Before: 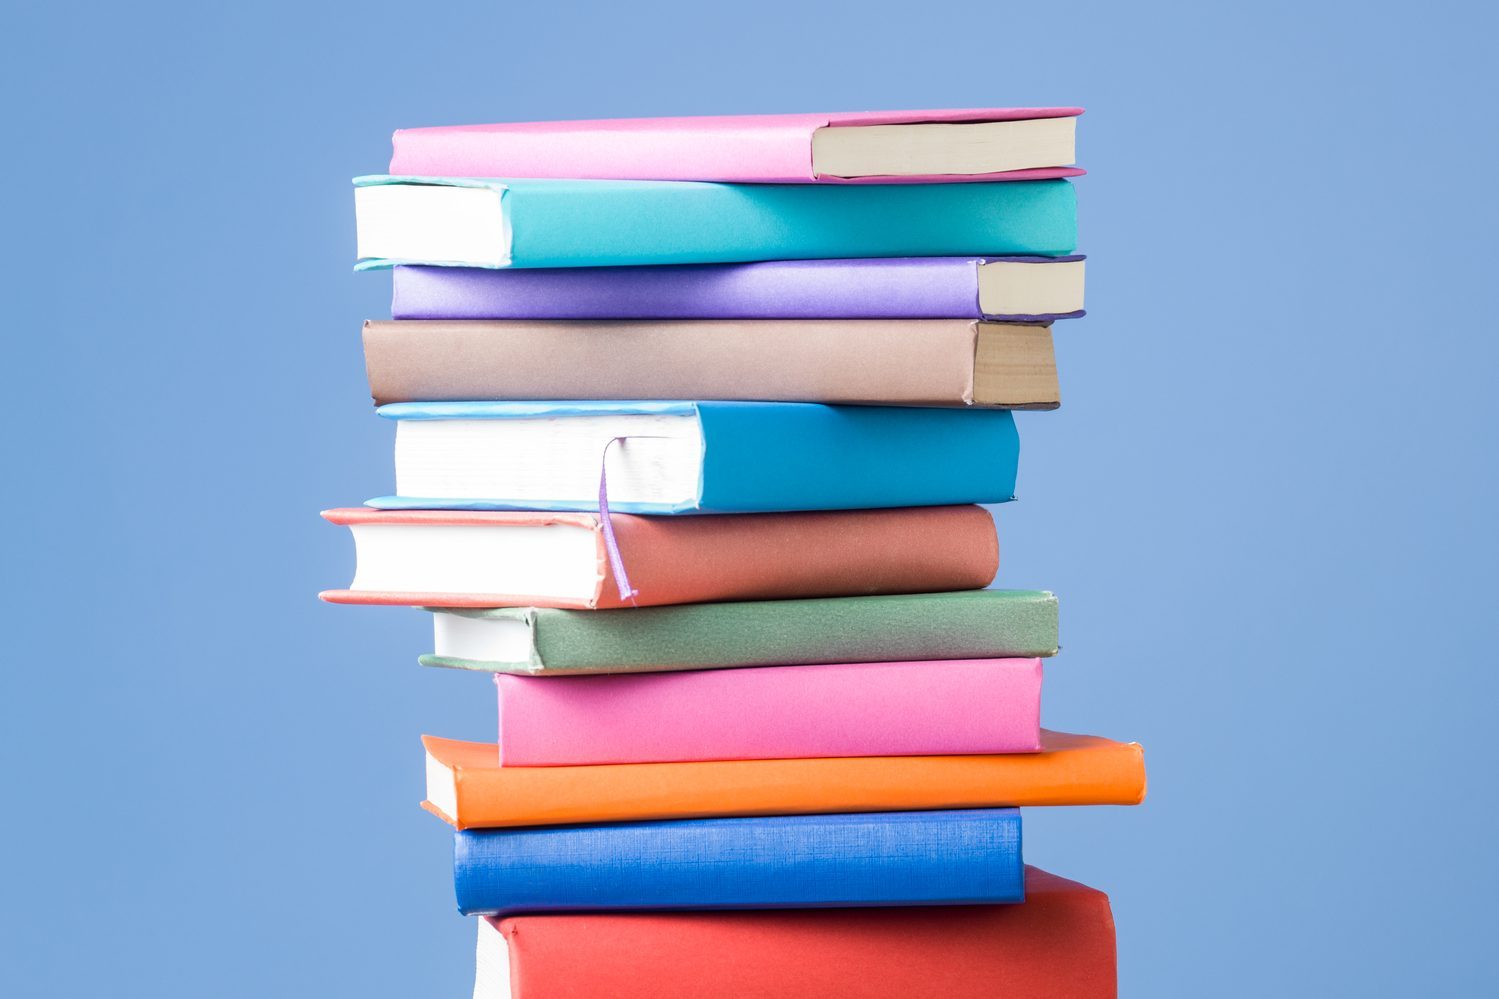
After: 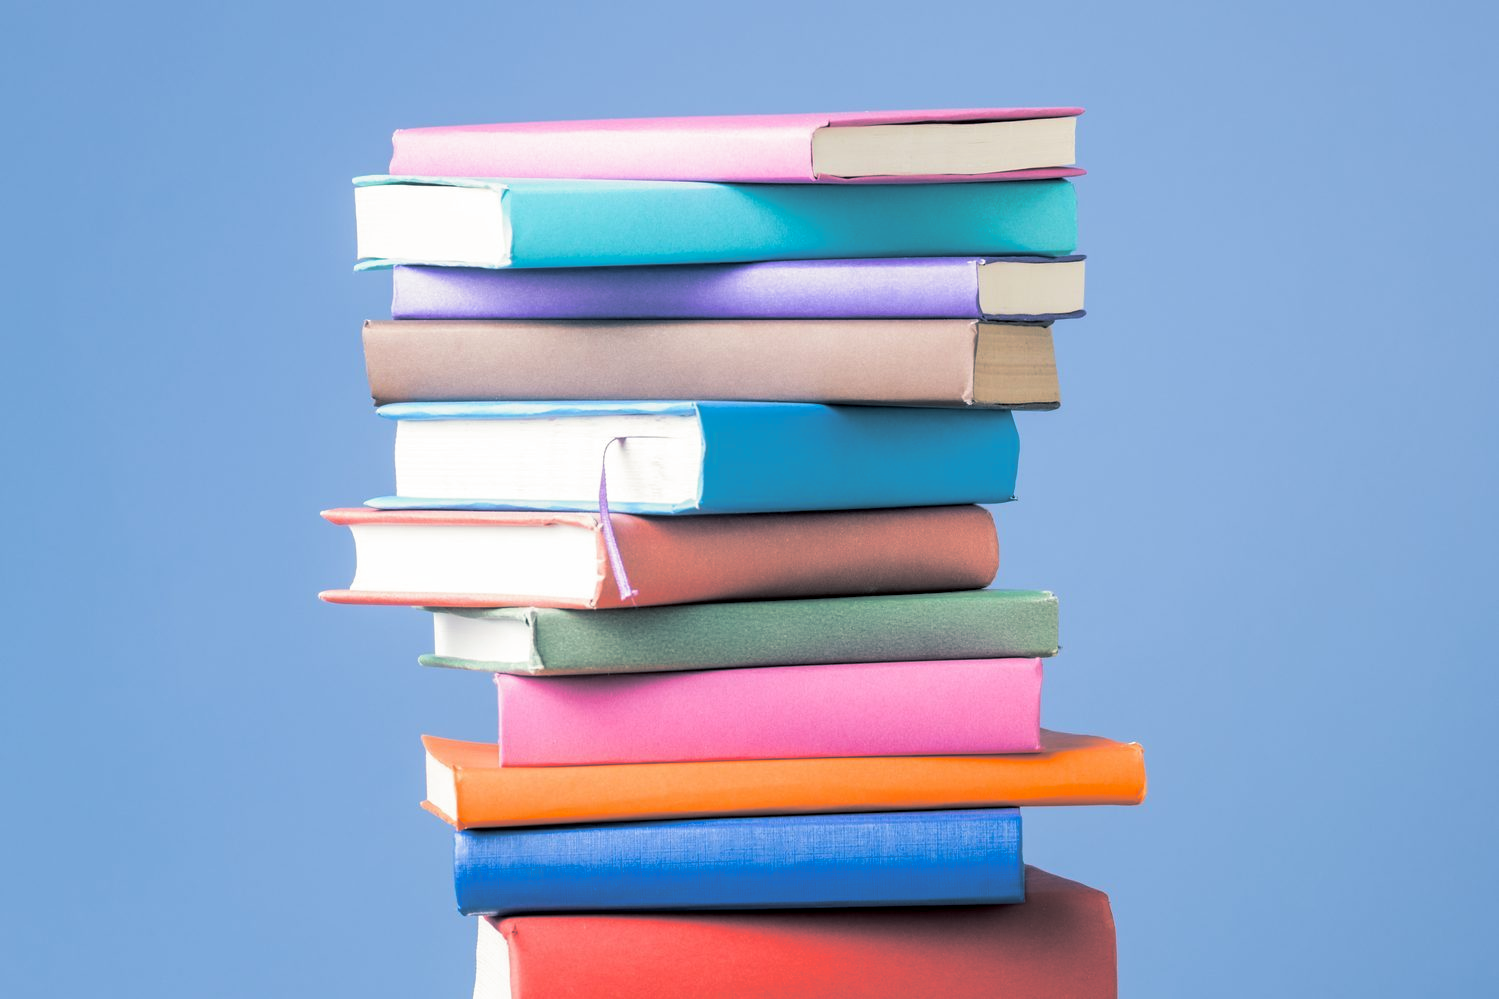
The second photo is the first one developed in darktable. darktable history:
split-toning: shadows › hue 205.2°, shadows › saturation 0.29, highlights › hue 50.4°, highlights › saturation 0.38, balance -49.9
exposure: black level correction 0.007, compensate highlight preservation false
